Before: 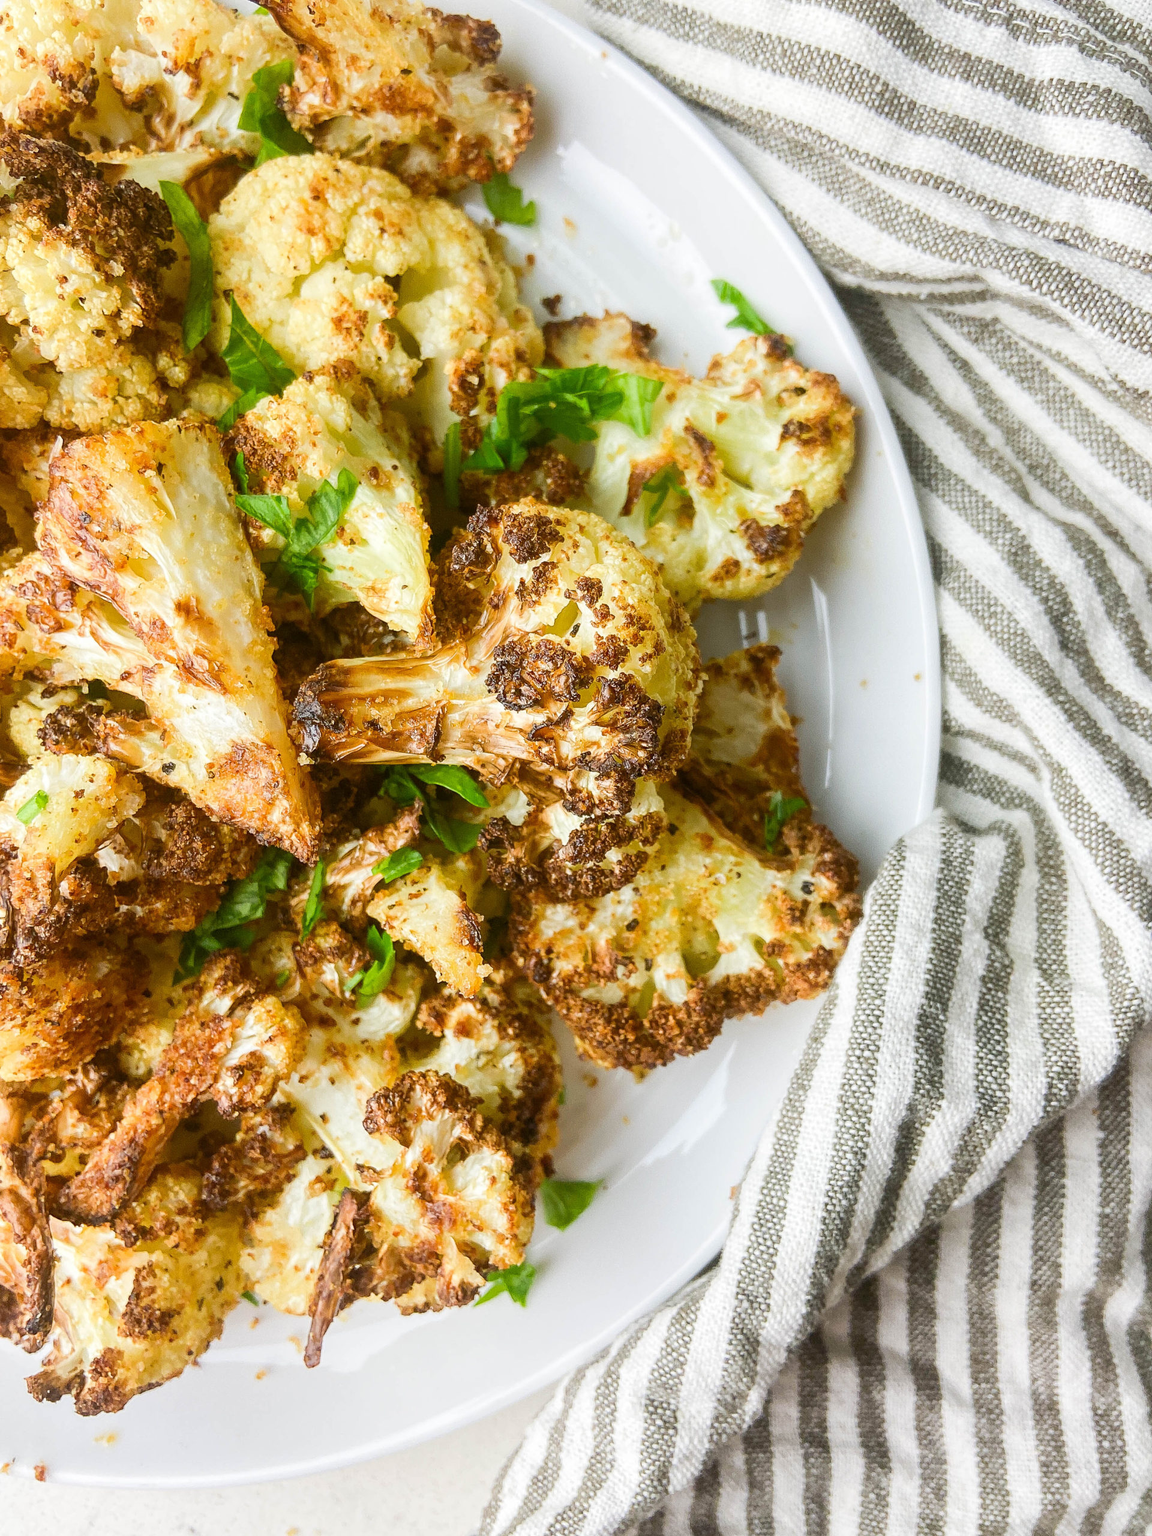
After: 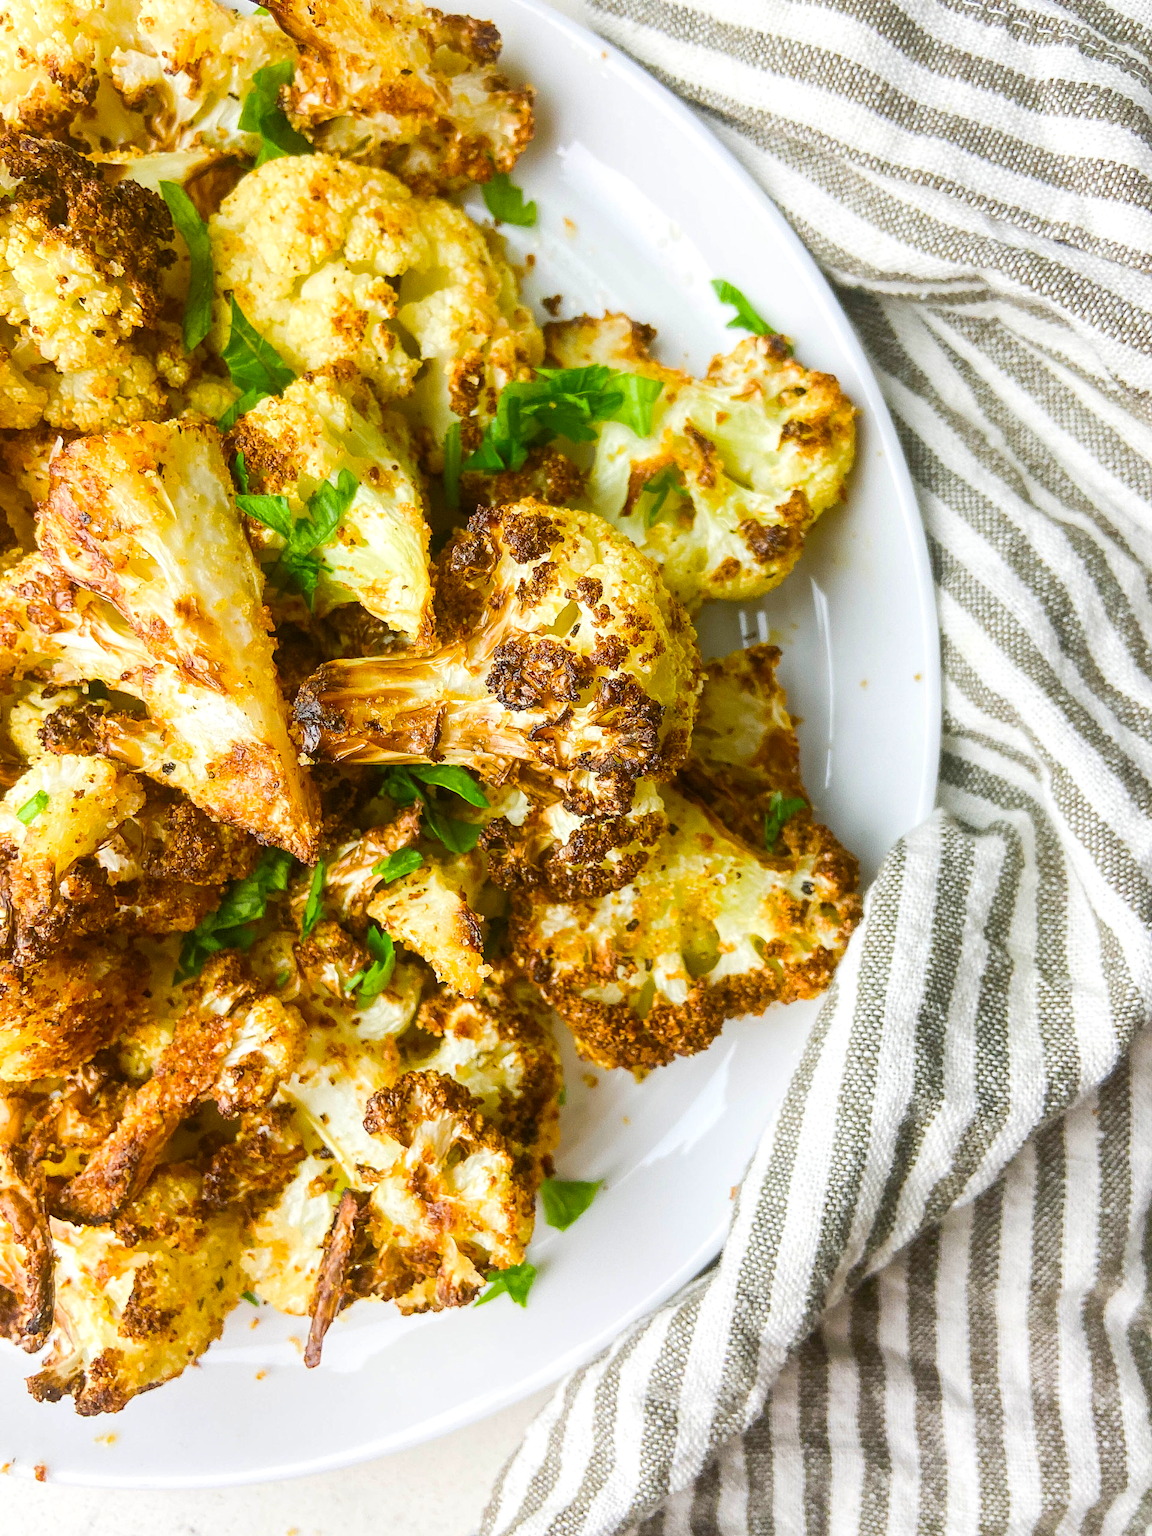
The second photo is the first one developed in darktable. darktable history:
color balance rgb: shadows lift › chroma 0.661%, shadows lift › hue 112.19°, highlights gain › luminance 9.465%, perceptual saturation grading › global saturation 30.9%
